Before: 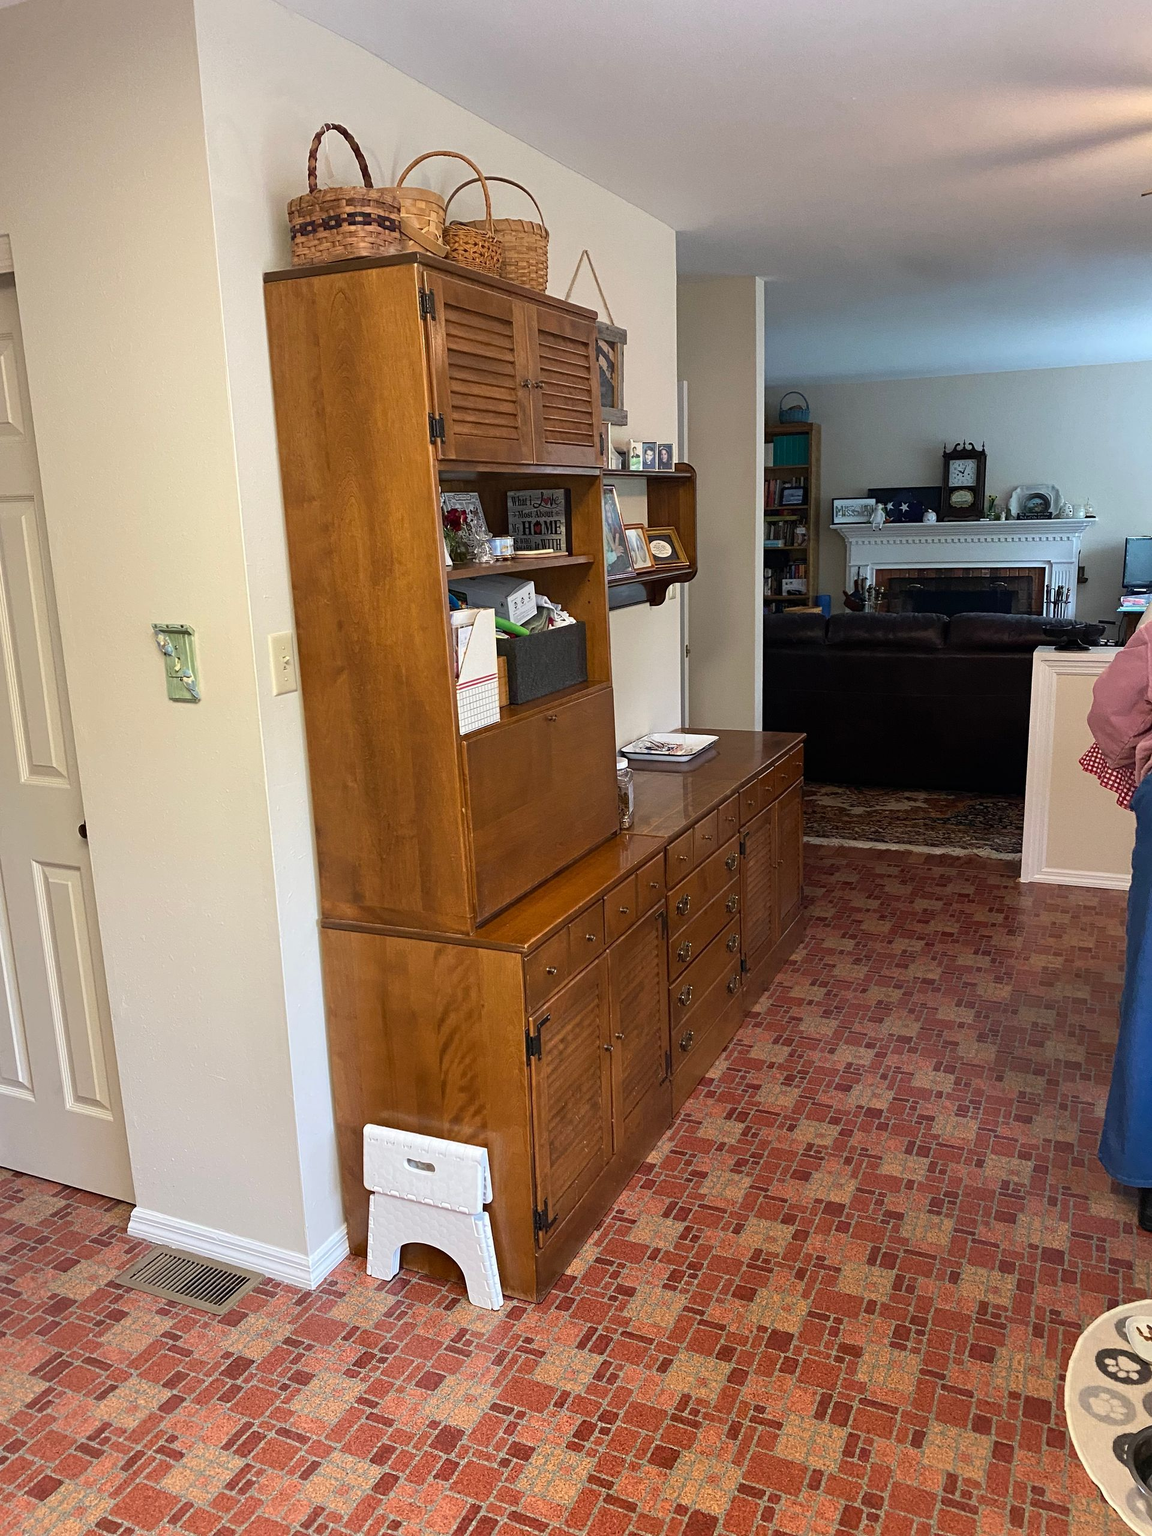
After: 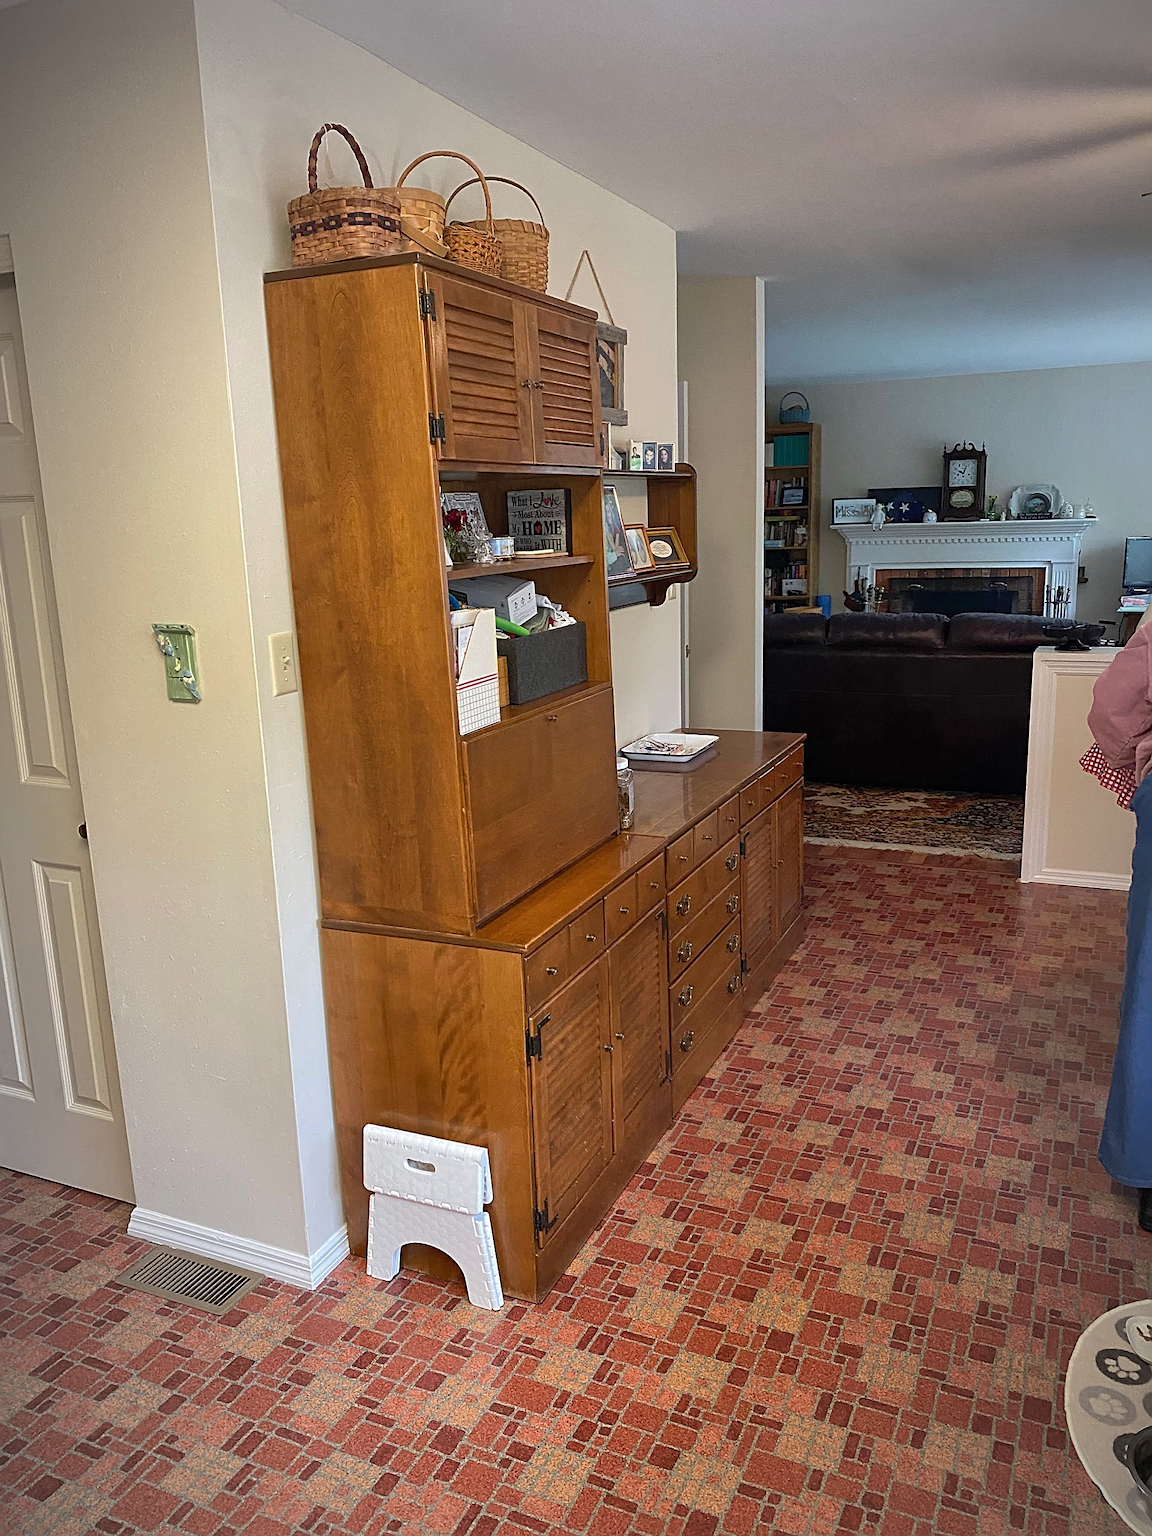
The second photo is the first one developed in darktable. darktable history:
sharpen: on, module defaults
vignetting: fall-off radius 59.75%, brightness -0.575, automatic ratio true
shadows and highlights: on, module defaults
